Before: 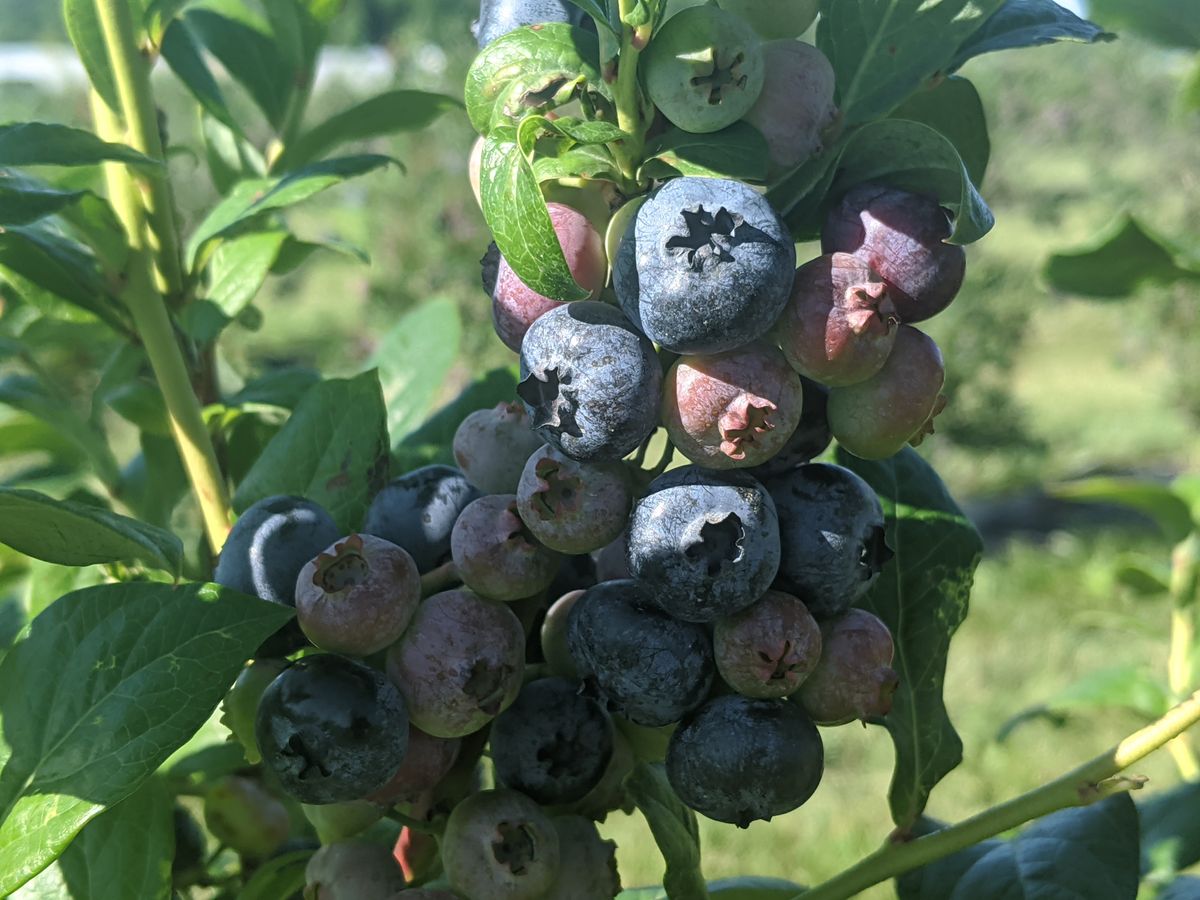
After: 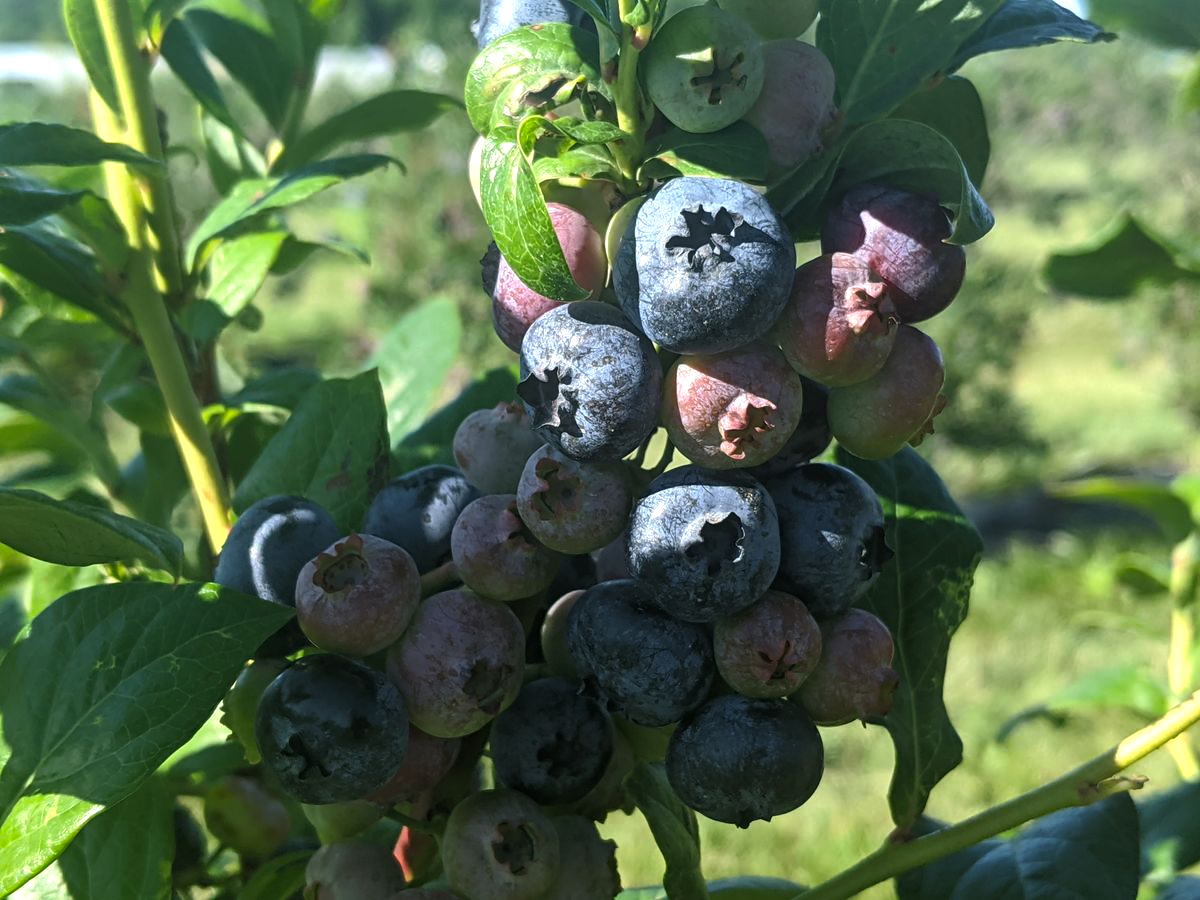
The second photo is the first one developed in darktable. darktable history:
color balance rgb: perceptual saturation grading › global saturation 16.568%, perceptual brilliance grading › highlights 14.387%, perceptual brilliance grading › mid-tones -5.842%, perceptual brilliance grading › shadows -26.984%, contrast -9.946%
